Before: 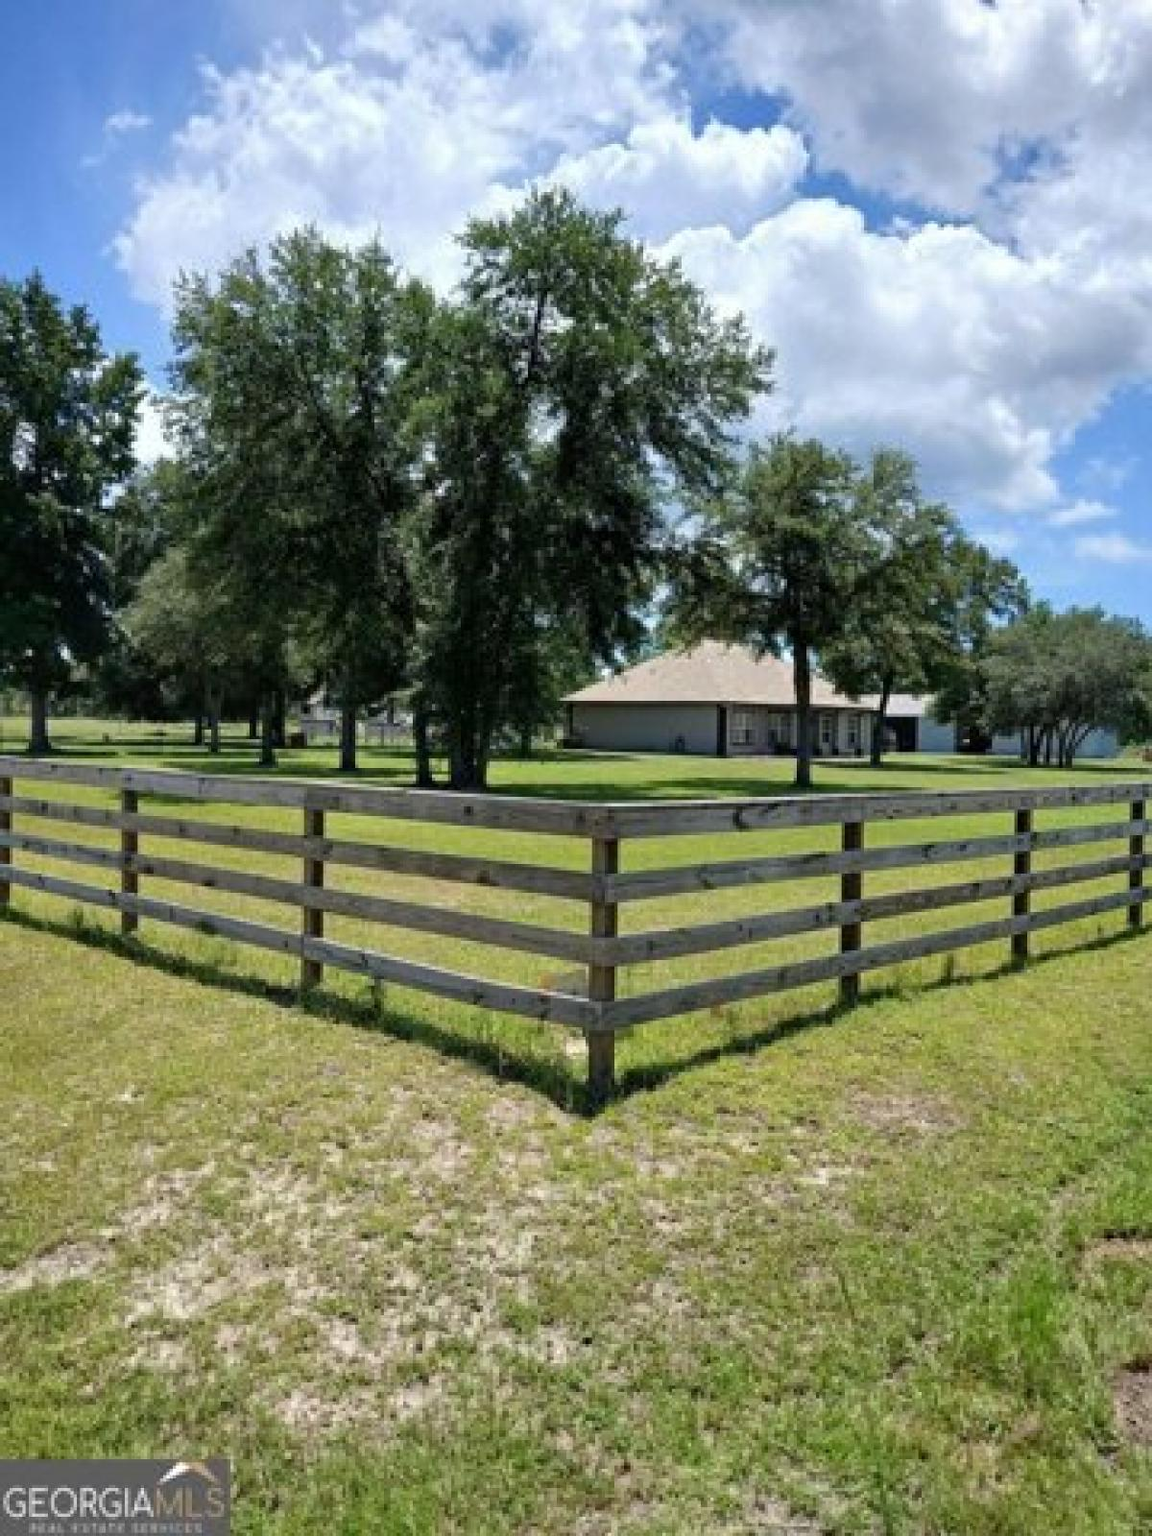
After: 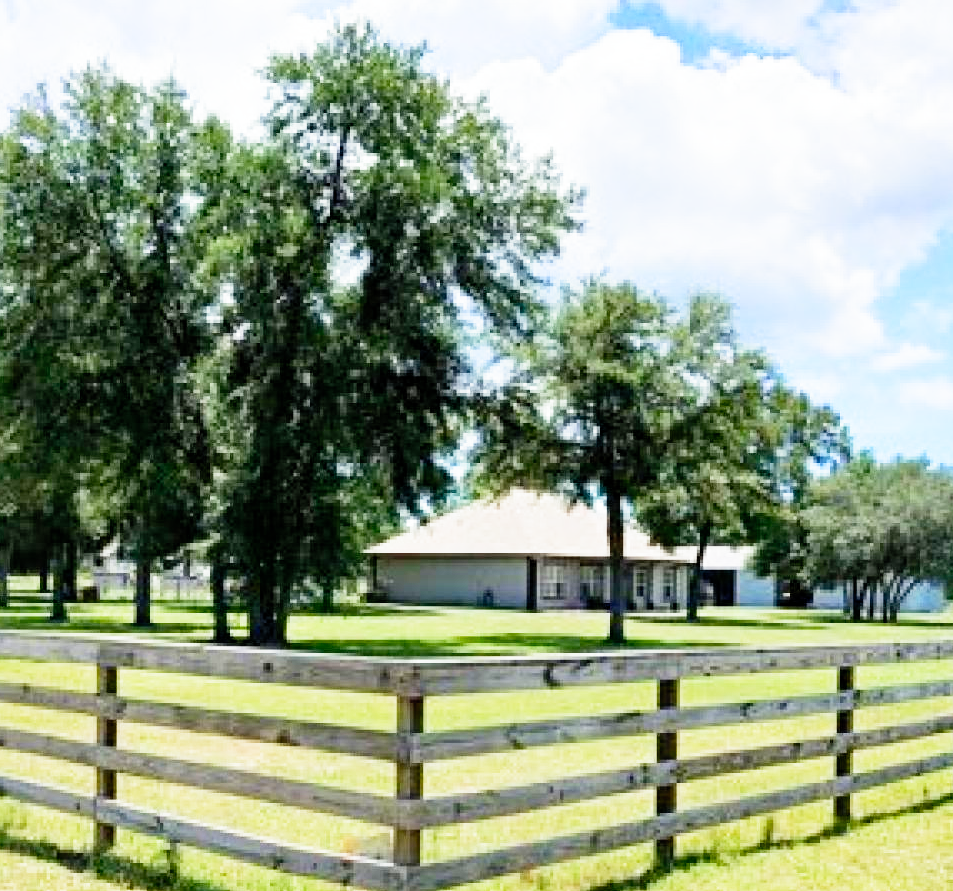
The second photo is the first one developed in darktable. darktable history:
contrast brightness saturation: contrast 0.2, brightness 0.16, saturation 0.22
crop: left 18.38%, top 11.092%, right 2.134%, bottom 33.217%
filmic rgb: middle gray luminance 9.23%, black relative exposure -10.55 EV, white relative exposure 3.45 EV, threshold 6 EV, target black luminance 0%, hardness 5.98, latitude 59.69%, contrast 1.087, highlights saturation mix 5%, shadows ↔ highlights balance 29.23%, add noise in highlights 0, preserve chrominance no, color science v3 (2019), use custom middle-gray values true, iterations of high-quality reconstruction 0, contrast in highlights soft, enable highlight reconstruction true
